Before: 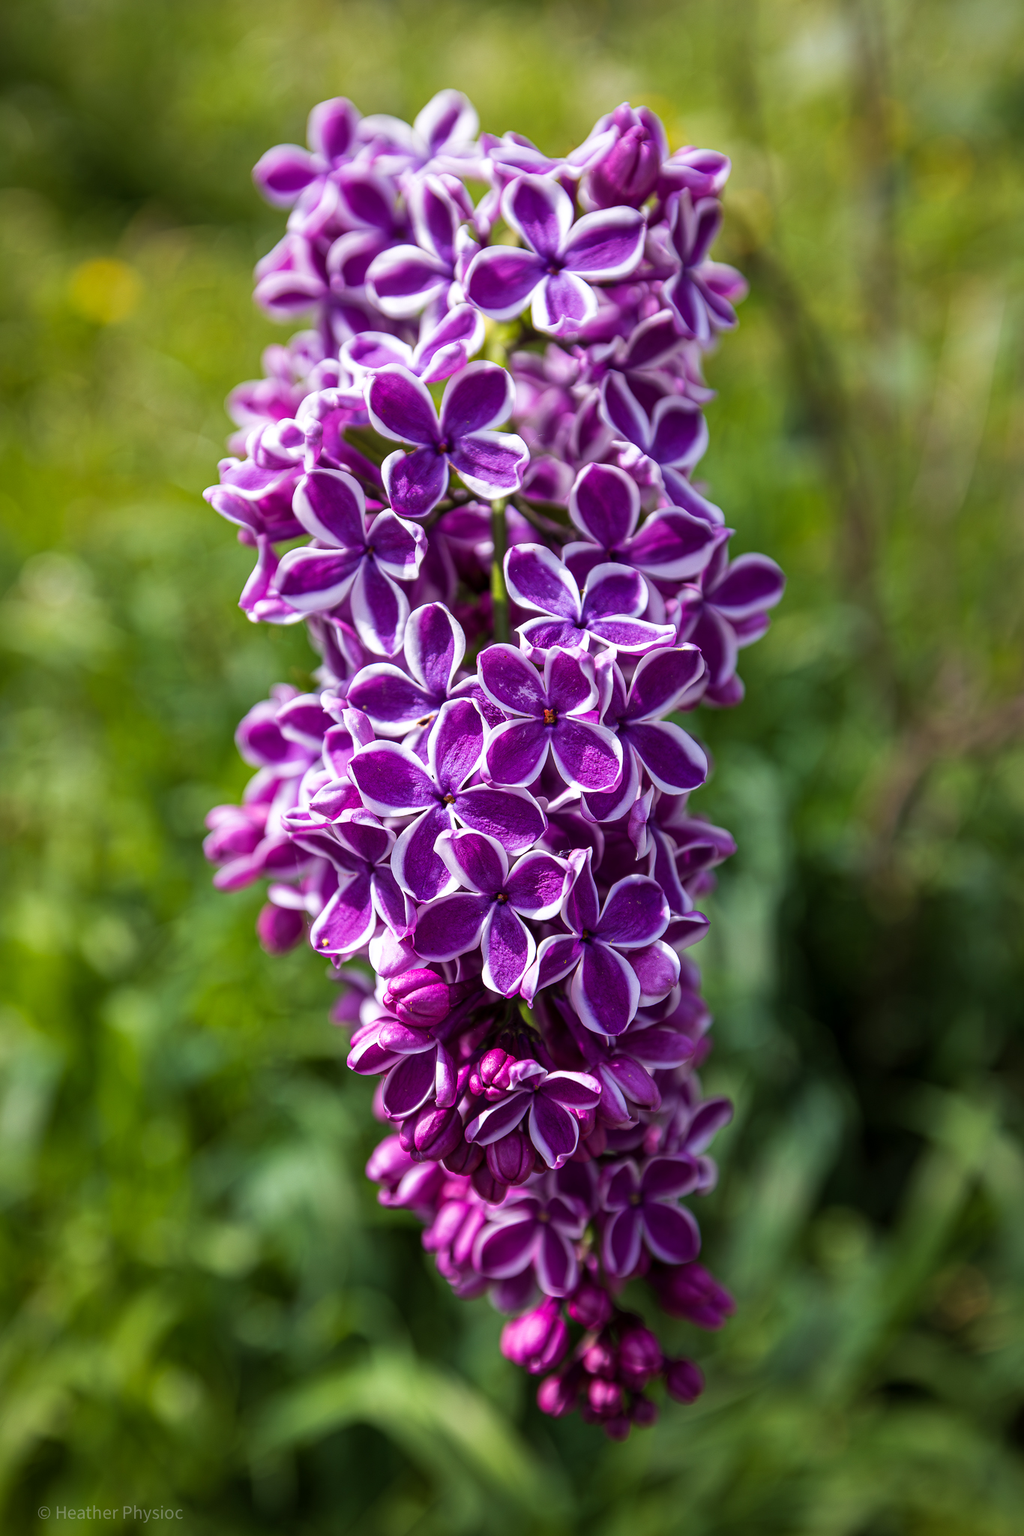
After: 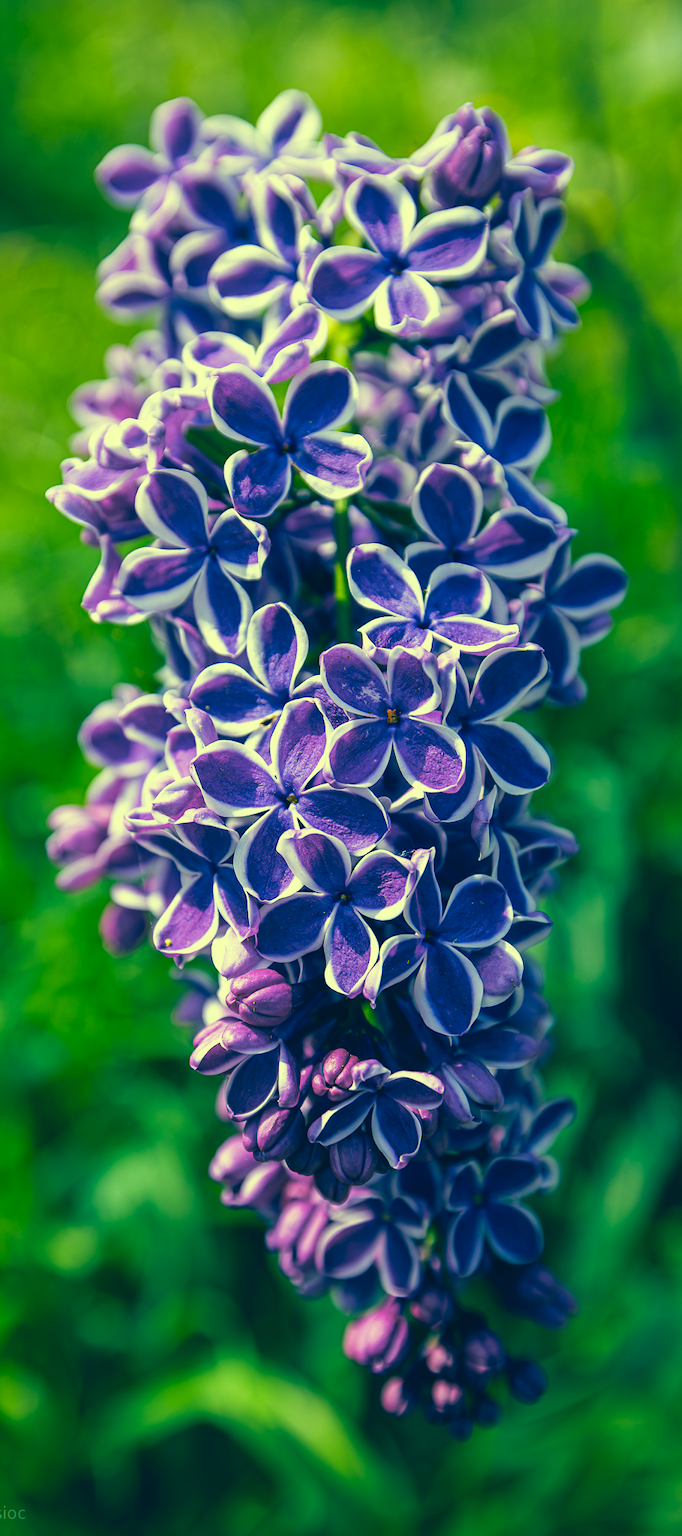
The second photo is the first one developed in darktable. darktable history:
crop: left 15.419%, right 17.914%
color correction: highlights a* -15.58, highlights b* 40, shadows a* -40, shadows b* -26.18
